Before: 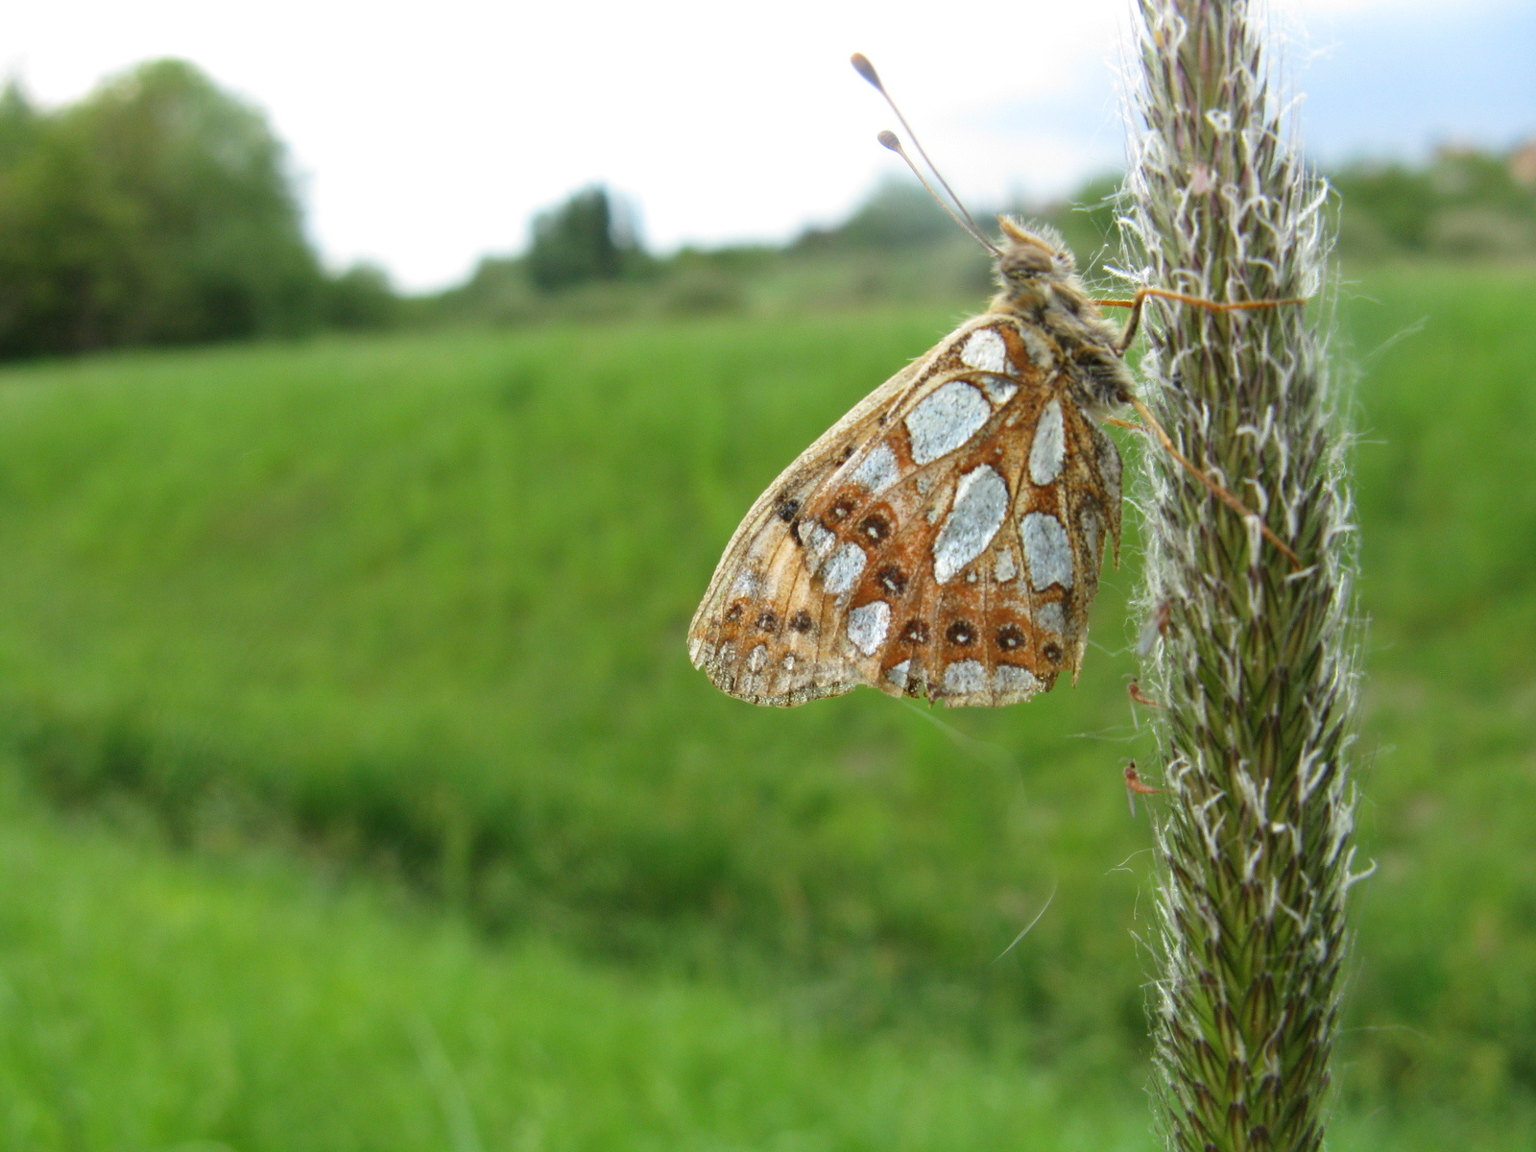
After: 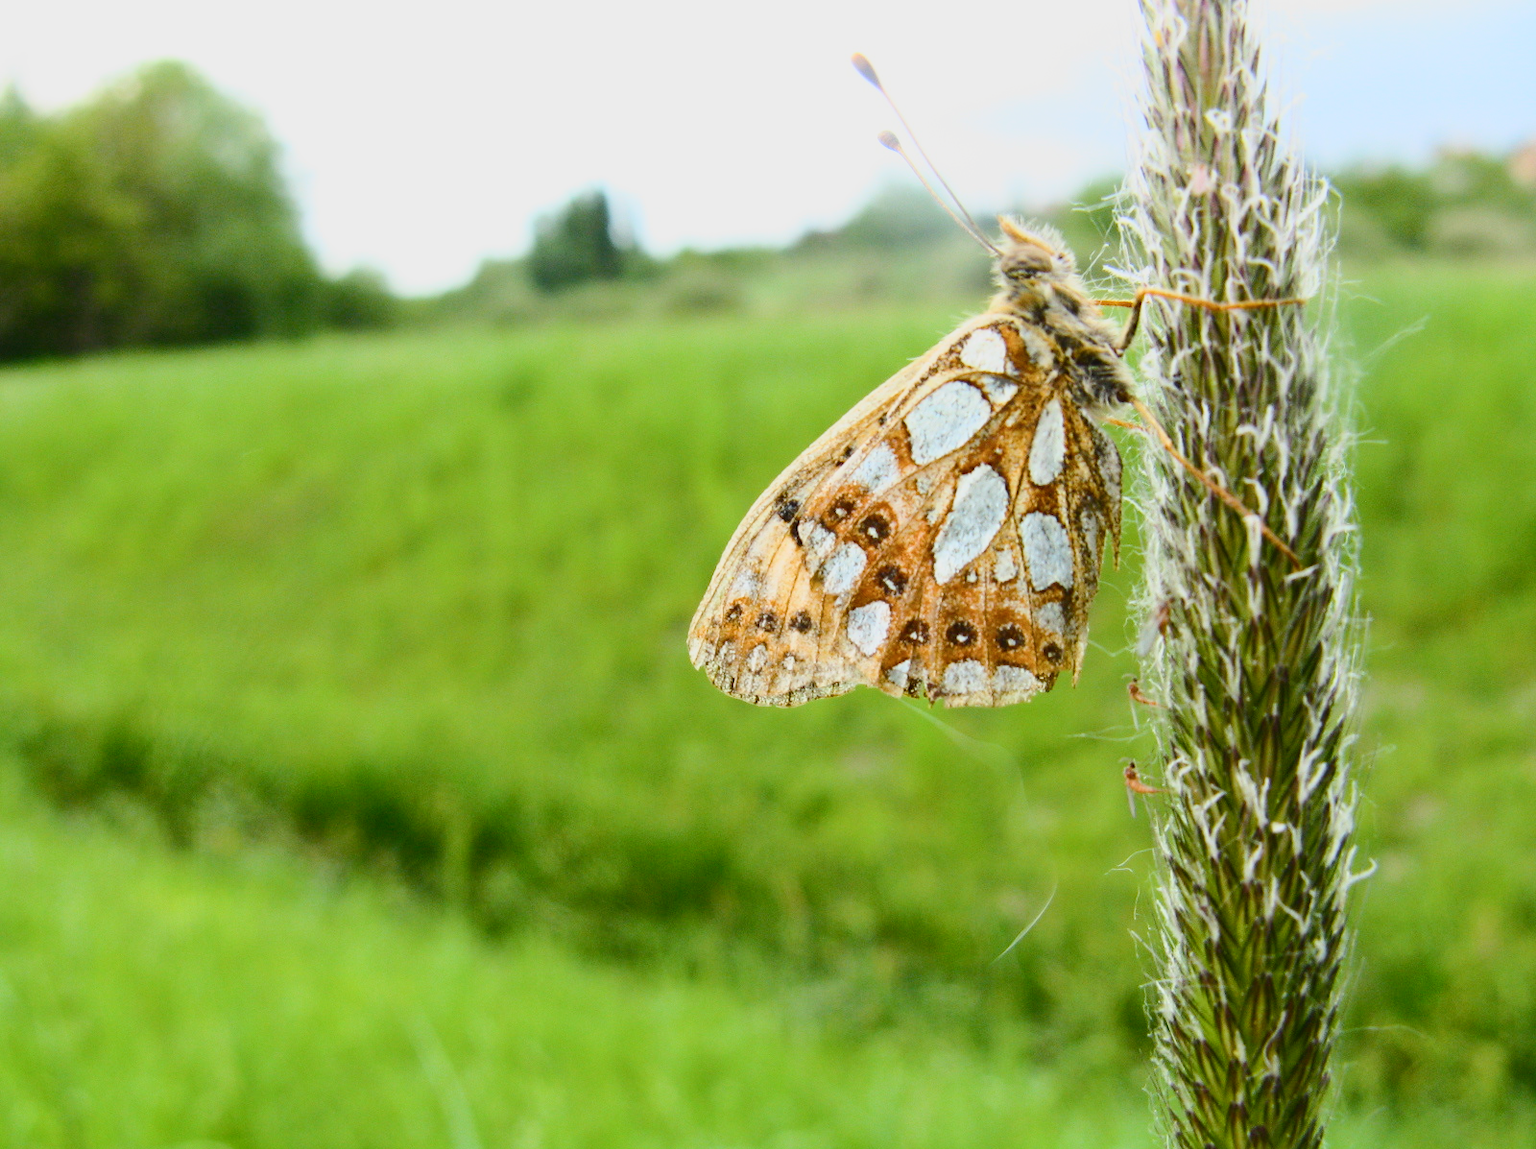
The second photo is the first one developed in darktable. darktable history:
tone curve: curves: ch0 [(0, 0.026) (0.146, 0.158) (0.272, 0.34) (0.434, 0.625) (0.676, 0.871) (0.994, 0.955)], color space Lab, independent channels, preserve colors none
crop: bottom 0.055%
color balance rgb: perceptual saturation grading › global saturation 20%, perceptual saturation grading › highlights -25.11%, perceptual saturation grading › shadows 49.788%, perceptual brilliance grading › global brilliance 2.723%, perceptual brilliance grading › highlights -3.304%, perceptual brilliance grading › shadows 3.147%
color correction: highlights b* 0.063
exposure: exposure -0.49 EV, compensate highlight preservation false
